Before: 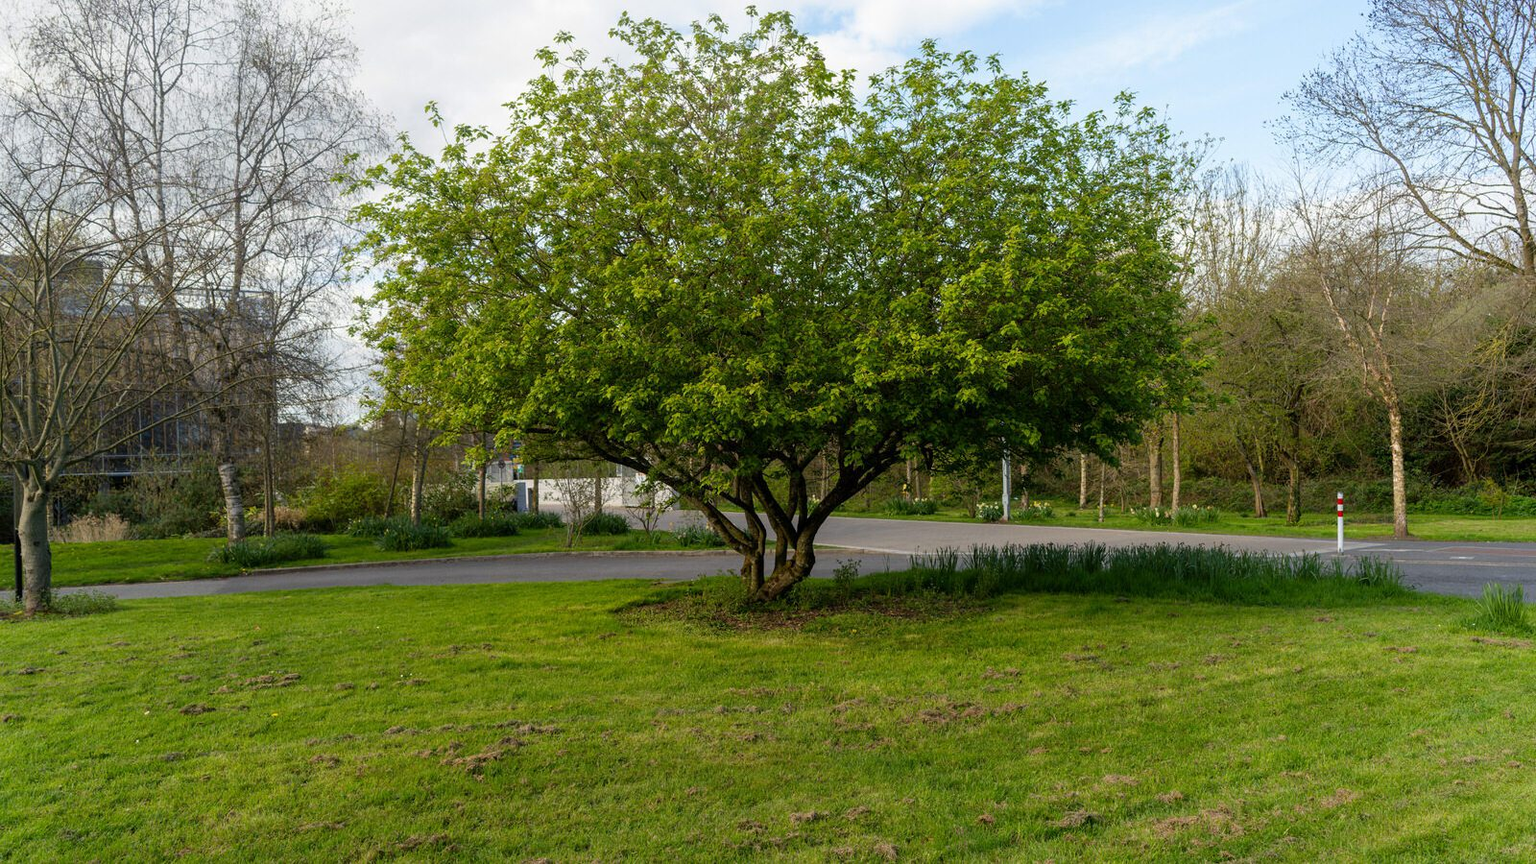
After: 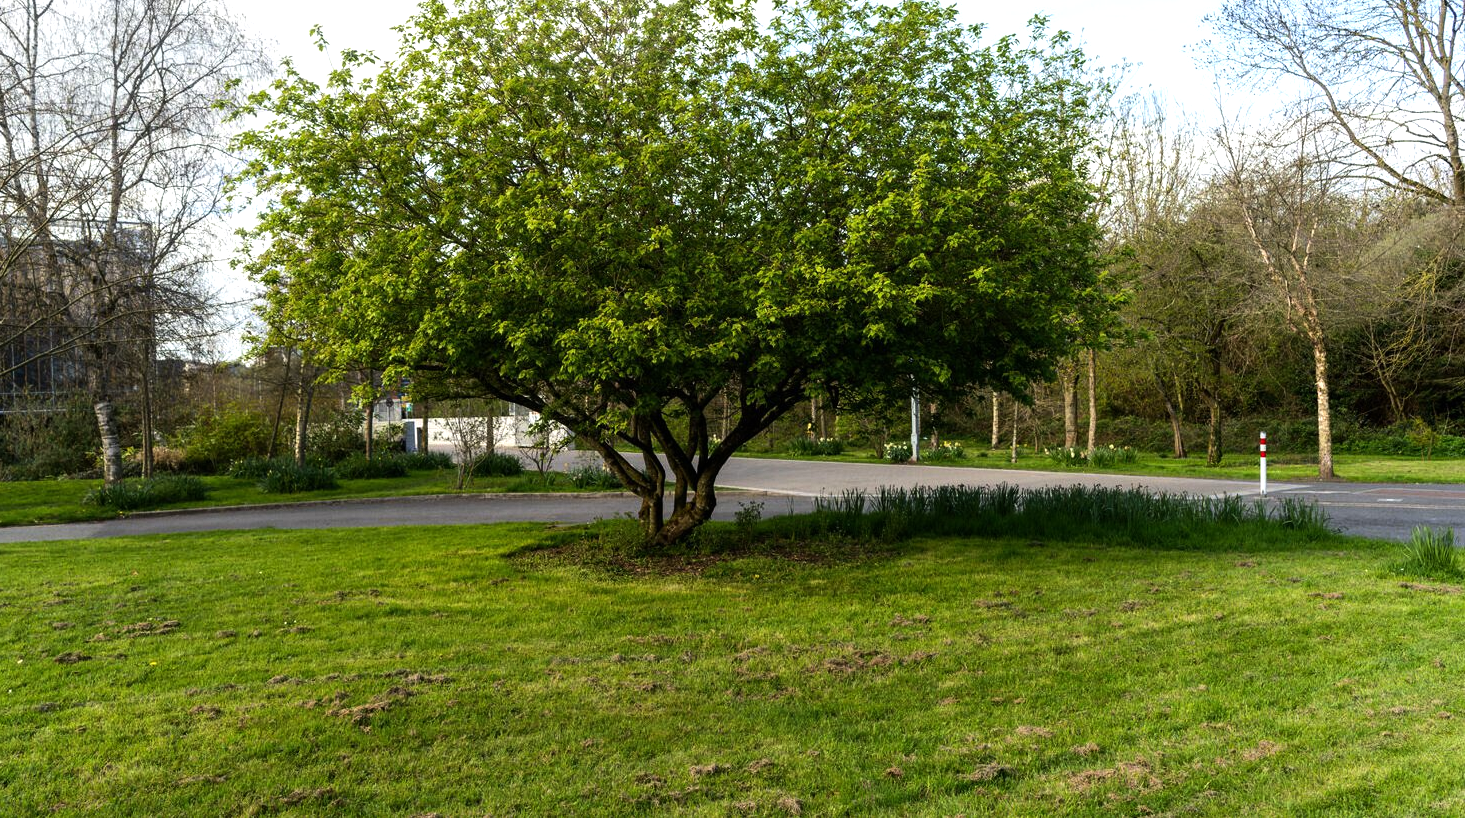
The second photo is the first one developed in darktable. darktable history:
tone equalizer: -8 EV -0.736 EV, -7 EV -0.737 EV, -6 EV -0.621 EV, -5 EV -0.383 EV, -3 EV 0.399 EV, -2 EV 0.6 EV, -1 EV 0.674 EV, +0 EV 0.774 EV, edges refinement/feathering 500, mask exposure compensation -1.57 EV, preserve details no
crop and rotate: left 8.435%, top 9.05%
